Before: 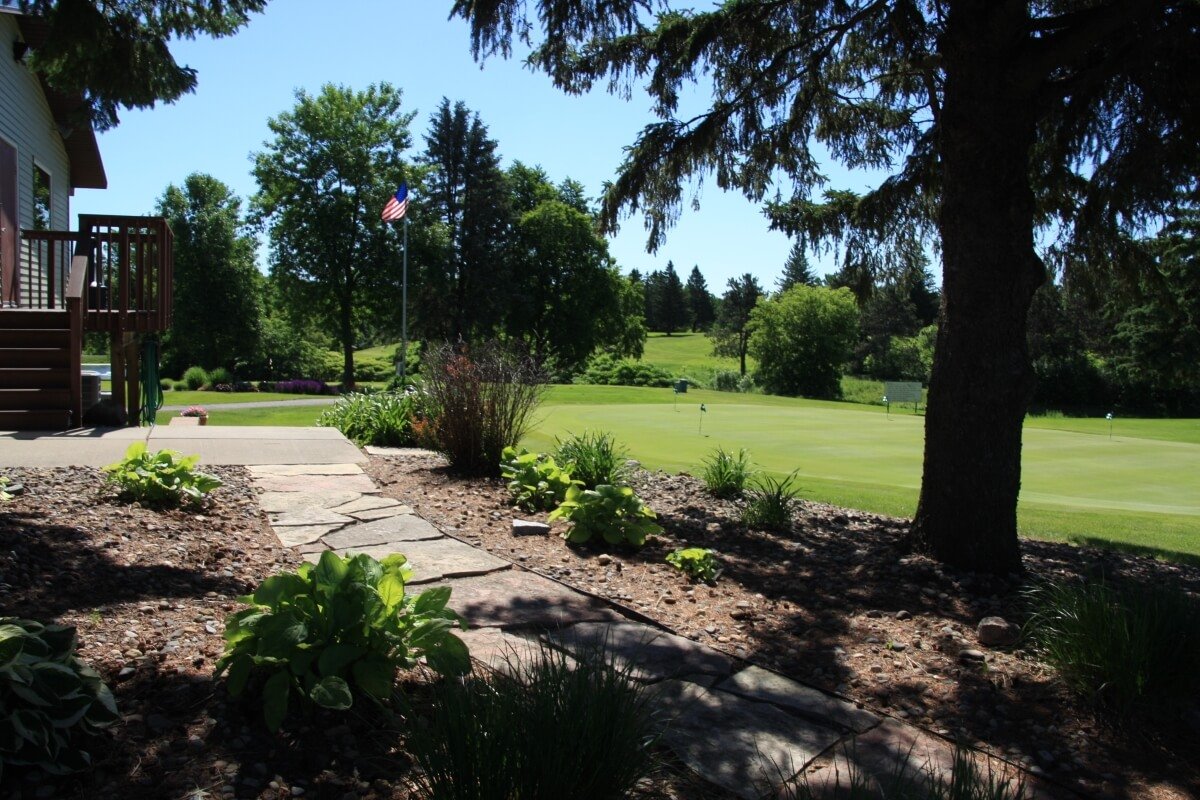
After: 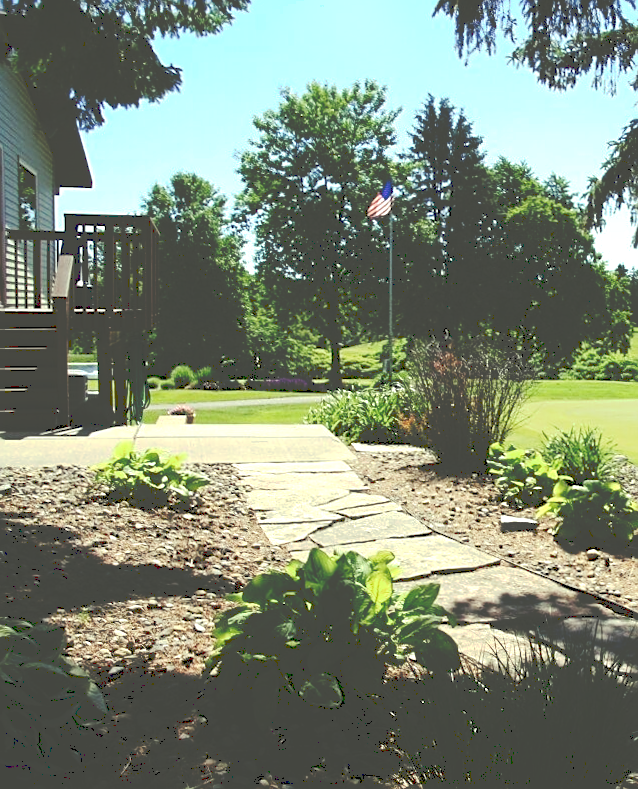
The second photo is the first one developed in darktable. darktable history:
rotate and perspective: rotation -0.45°, automatic cropping original format, crop left 0.008, crop right 0.992, crop top 0.012, crop bottom 0.988
exposure: black level correction 0, exposure 0.5 EV, compensate highlight preservation false
crop: left 0.587%, right 45.588%, bottom 0.086%
sharpen: on, module defaults
tone curve: curves: ch0 [(0, 0) (0.003, 0.272) (0.011, 0.275) (0.025, 0.275) (0.044, 0.278) (0.069, 0.282) (0.1, 0.284) (0.136, 0.287) (0.177, 0.294) (0.224, 0.314) (0.277, 0.347) (0.335, 0.403) (0.399, 0.473) (0.468, 0.552) (0.543, 0.622) (0.623, 0.69) (0.709, 0.756) (0.801, 0.818) (0.898, 0.865) (1, 1)], preserve colors none
shadows and highlights: radius 44.78, white point adjustment 6.64, compress 79.65%, highlights color adjustment 78.42%, soften with gaussian
color correction: highlights a* -5.94, highlights b* 11.19
